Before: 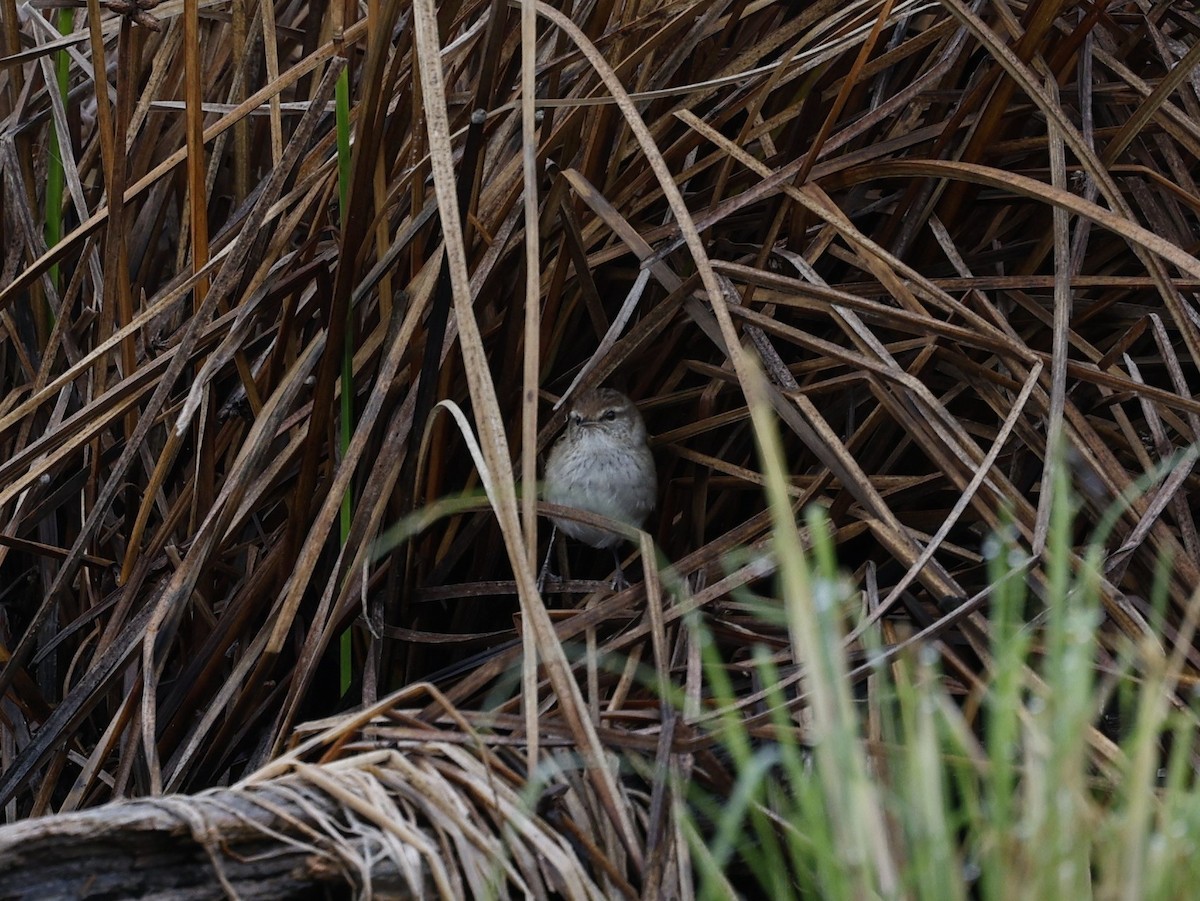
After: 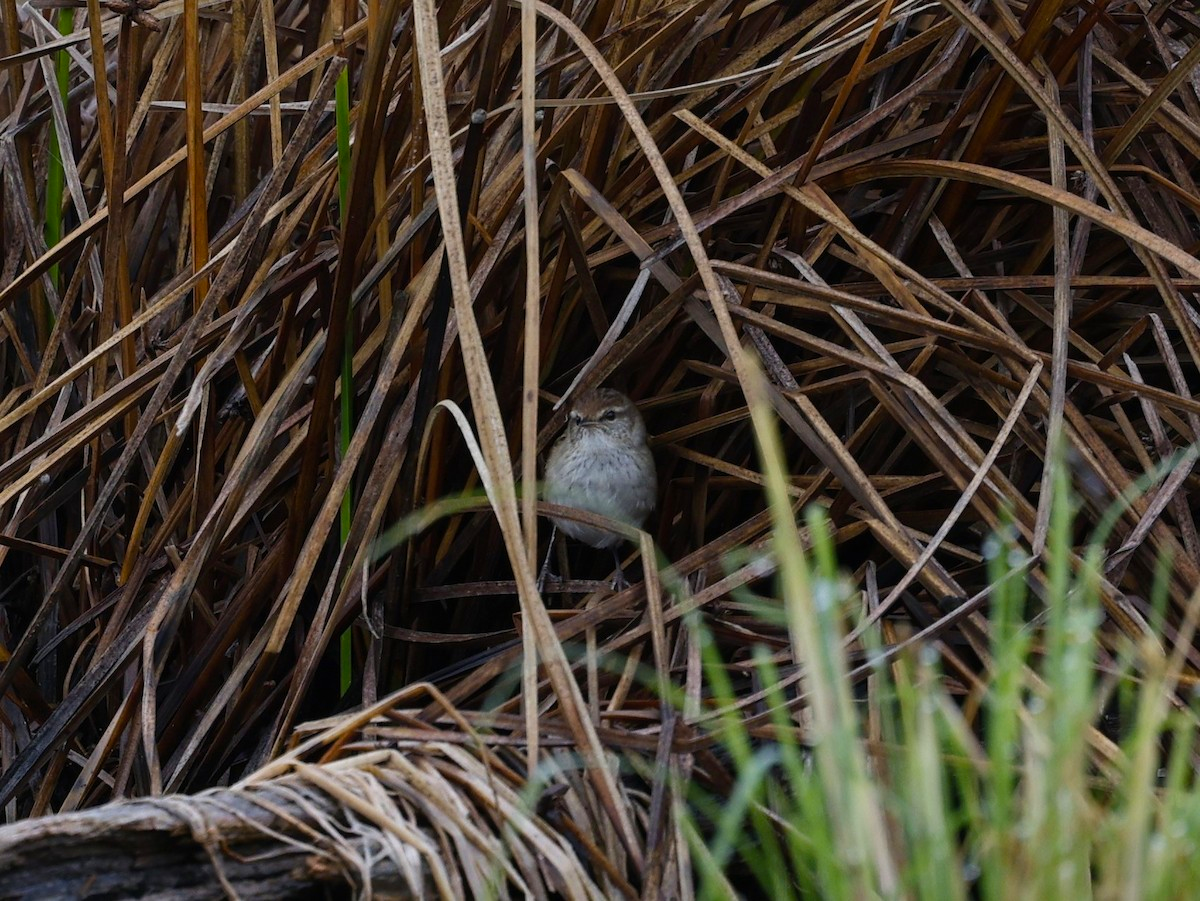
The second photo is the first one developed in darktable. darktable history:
color balance rgb: linear chroma grading › global chroma 7.499%, perceptual saturation grading › global saturation 0.283%, global vibrance 34.291%
